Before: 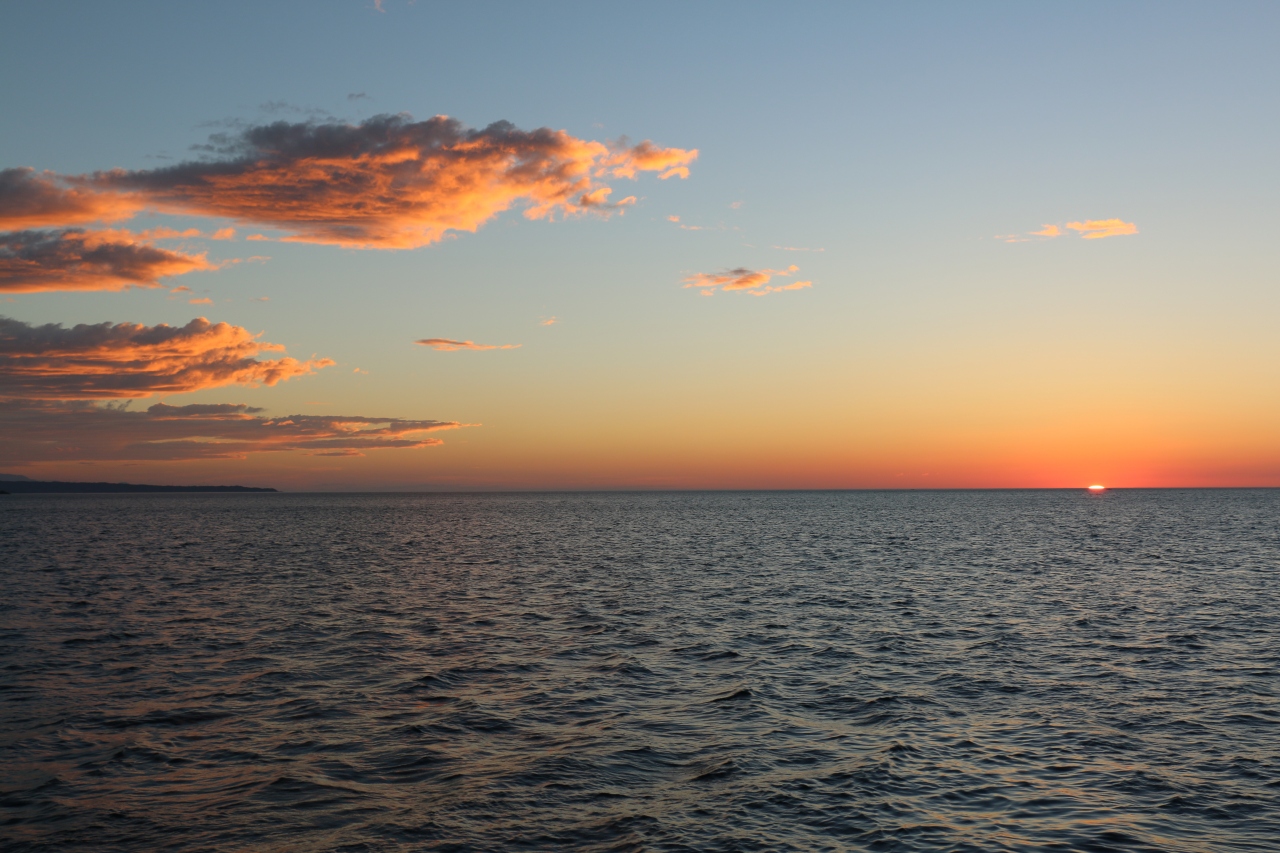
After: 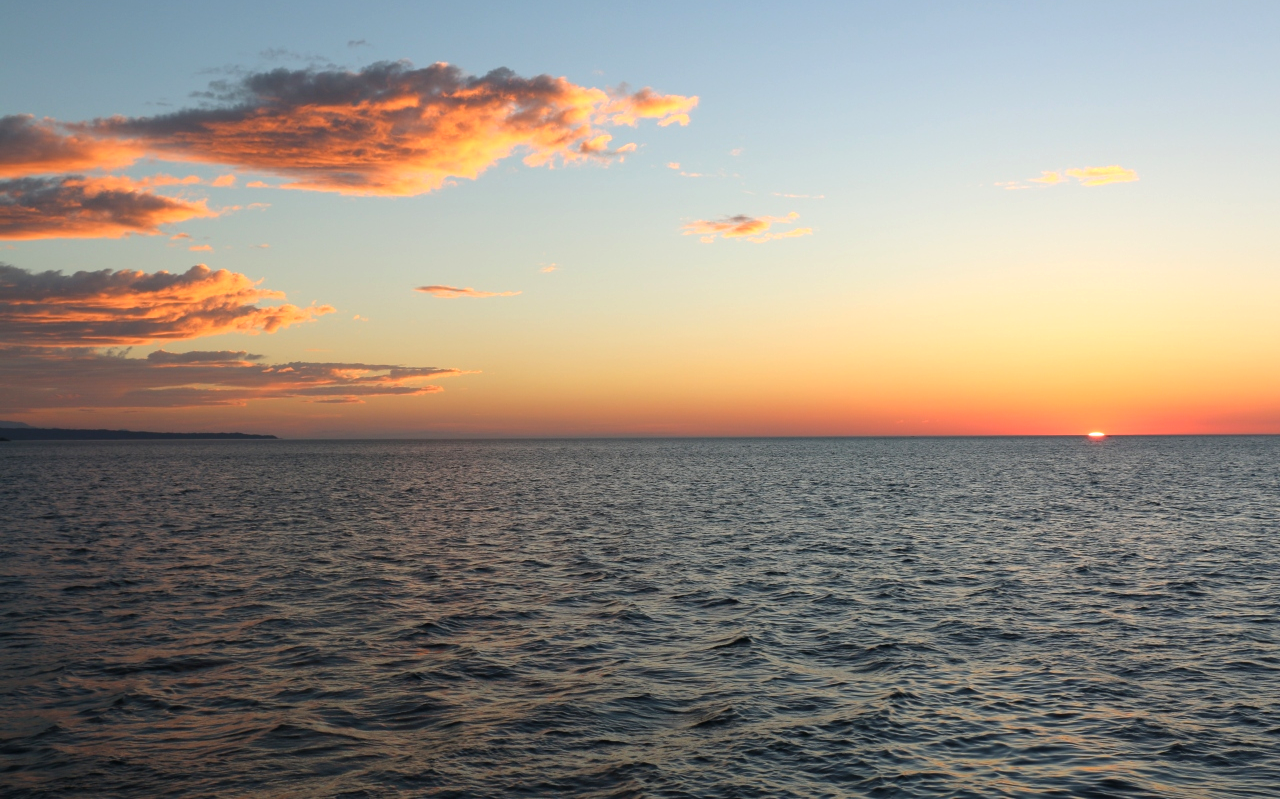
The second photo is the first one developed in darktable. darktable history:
exposure: exposure 0.507 EV, compensate highlight preservation false
crop and rotate: top 6.25%
